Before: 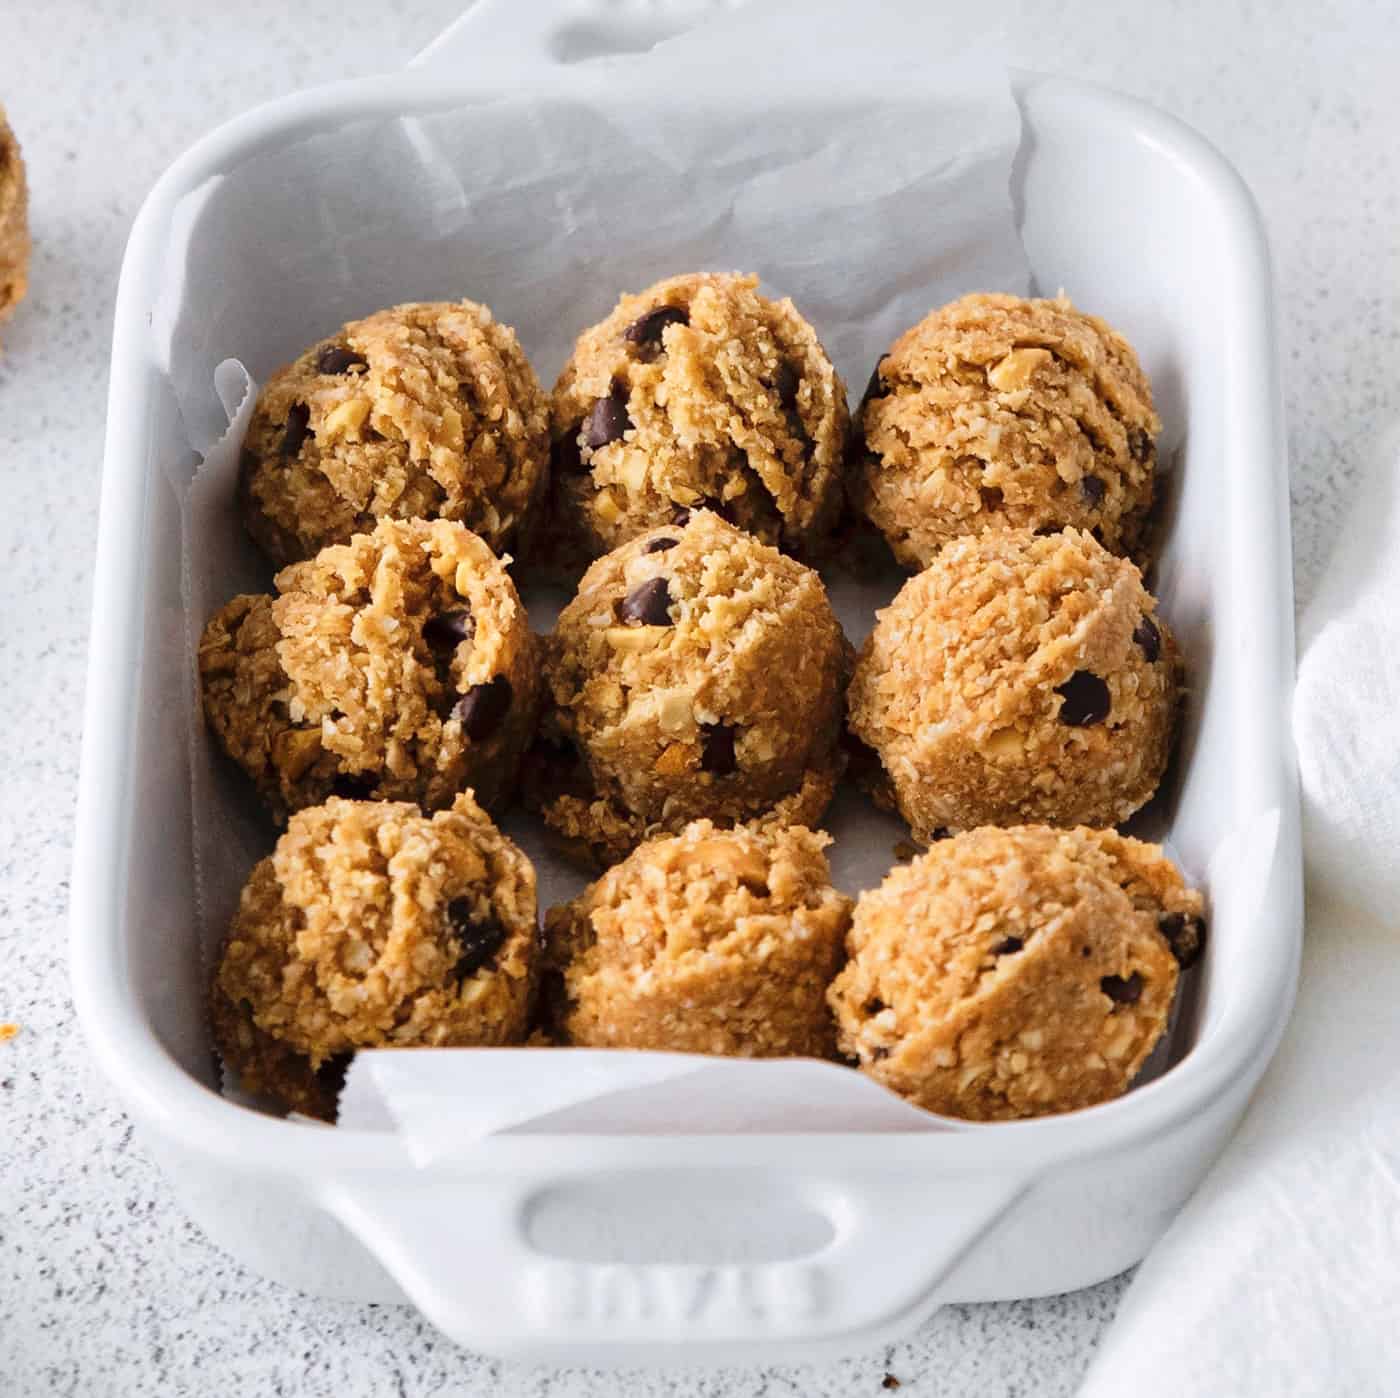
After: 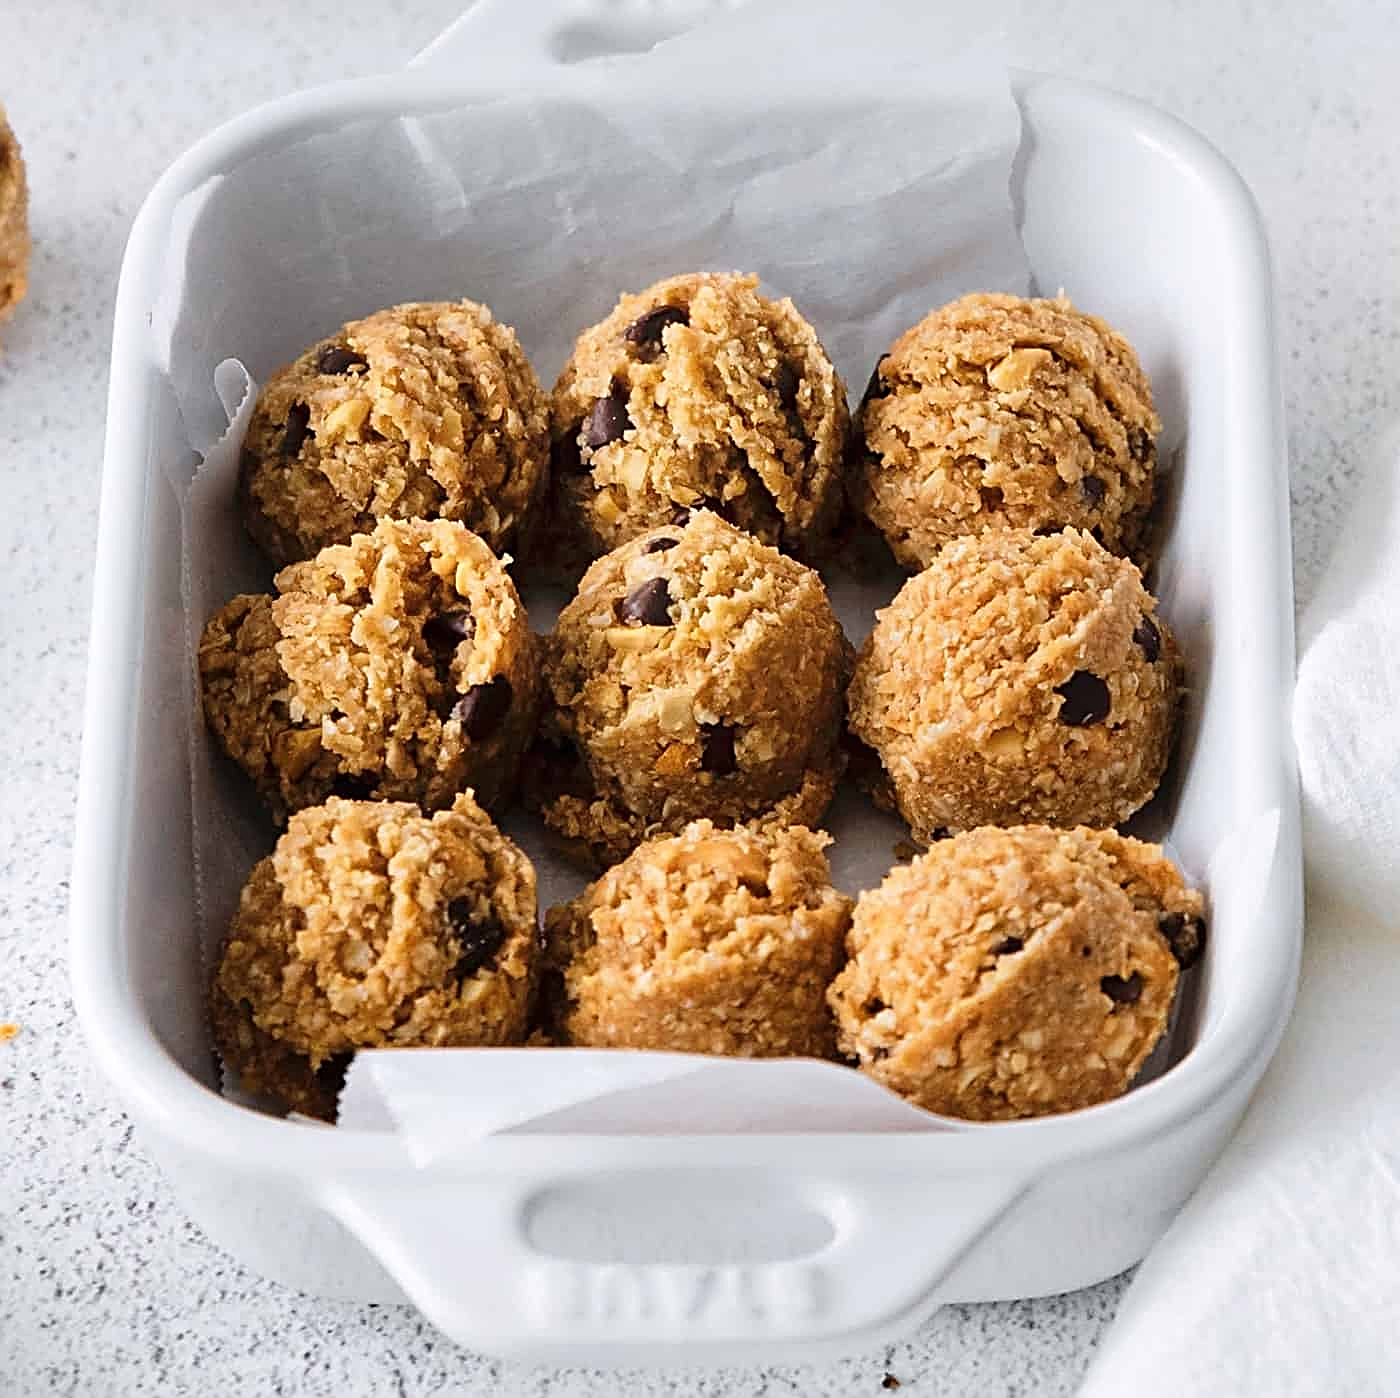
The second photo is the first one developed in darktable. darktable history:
sharpen: radius 2.618, amount 0.69
